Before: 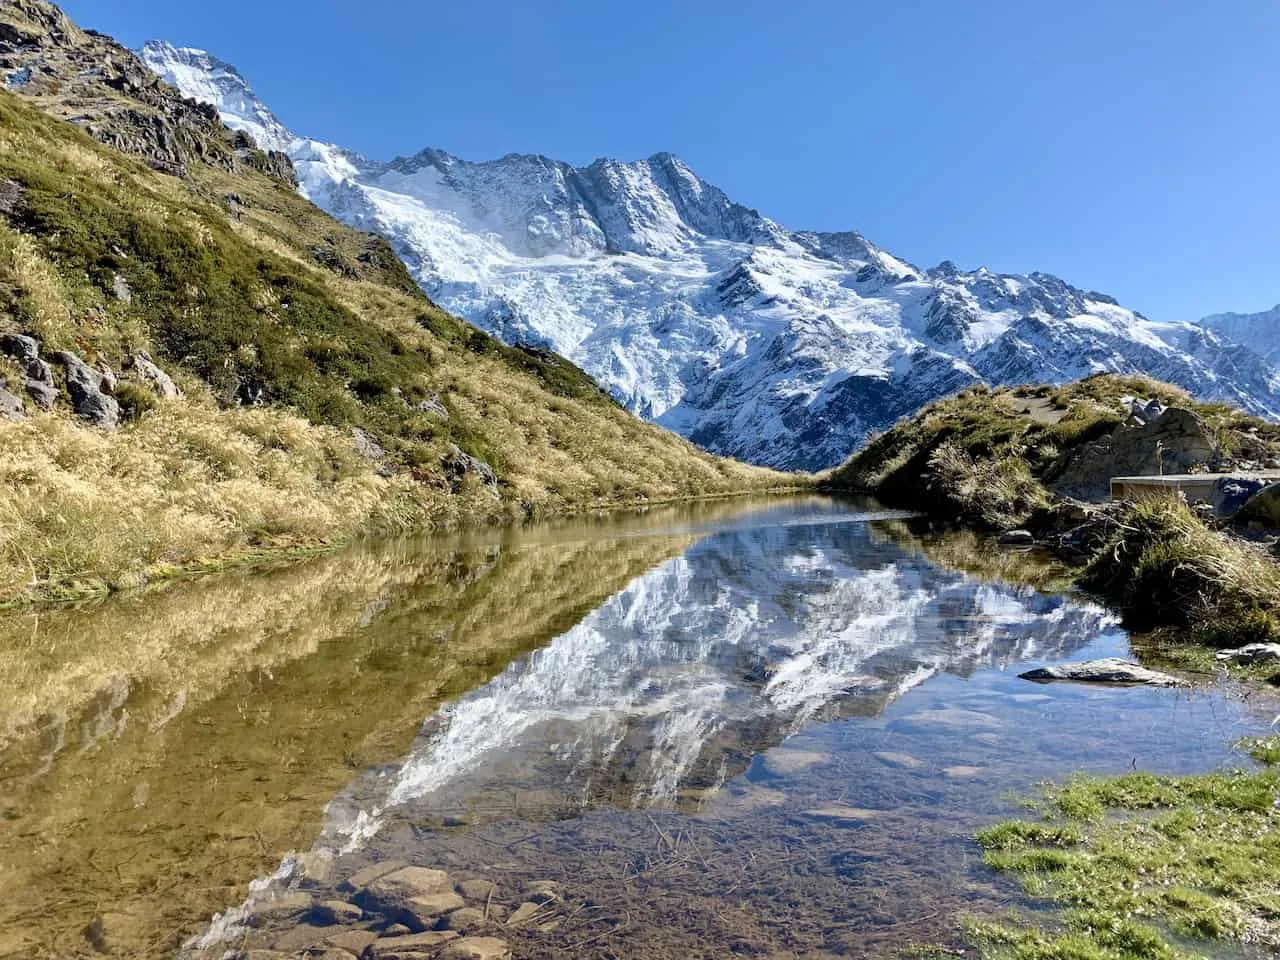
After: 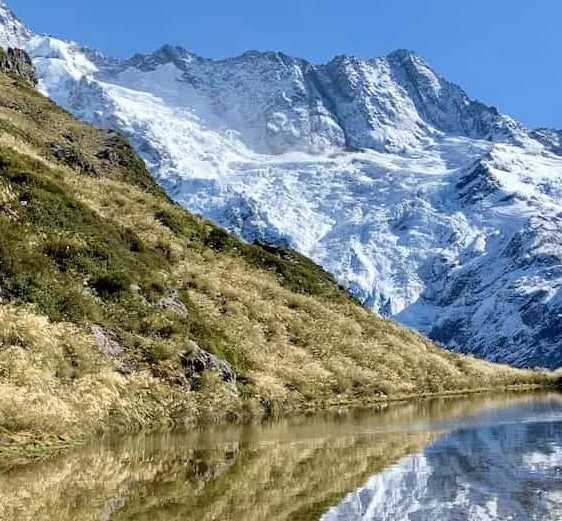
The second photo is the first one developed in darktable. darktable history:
crop: left 20.409%, top 10.77%, right 35.644%, bottom 34.879%
